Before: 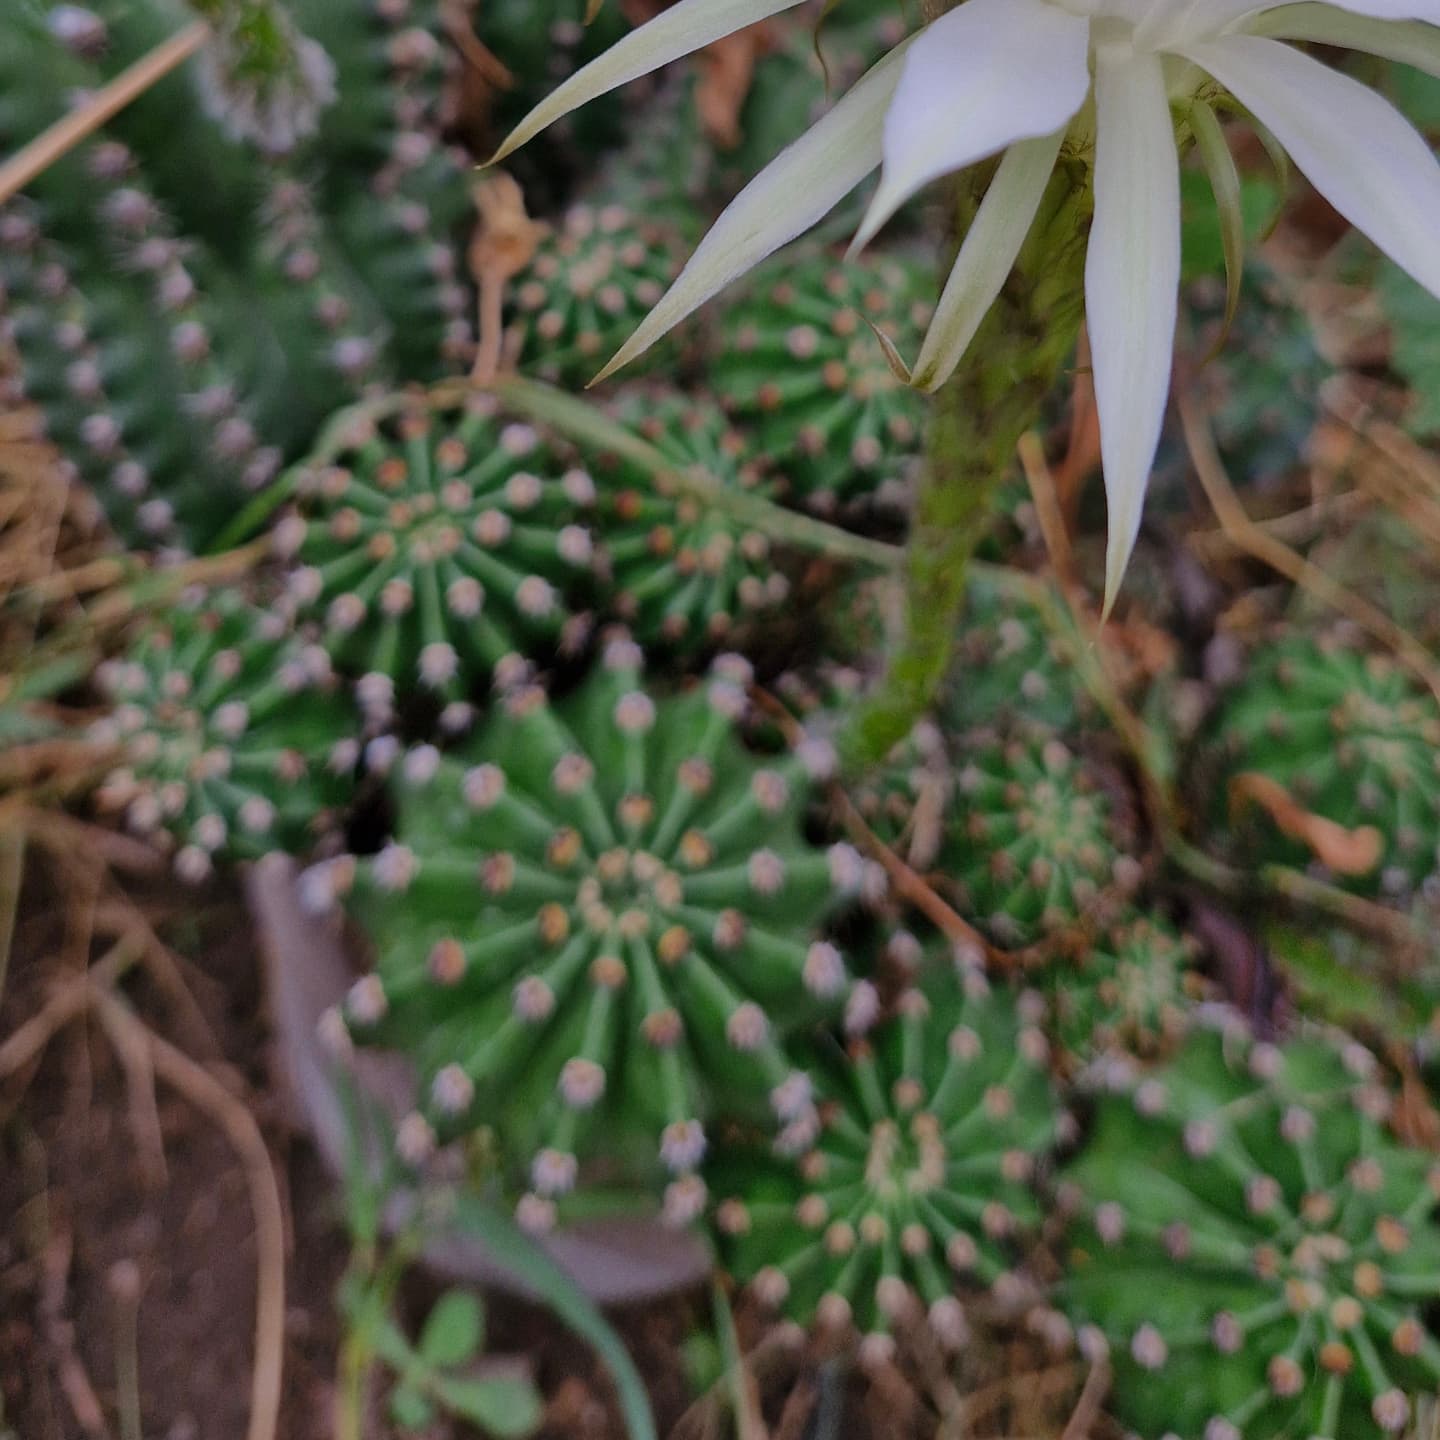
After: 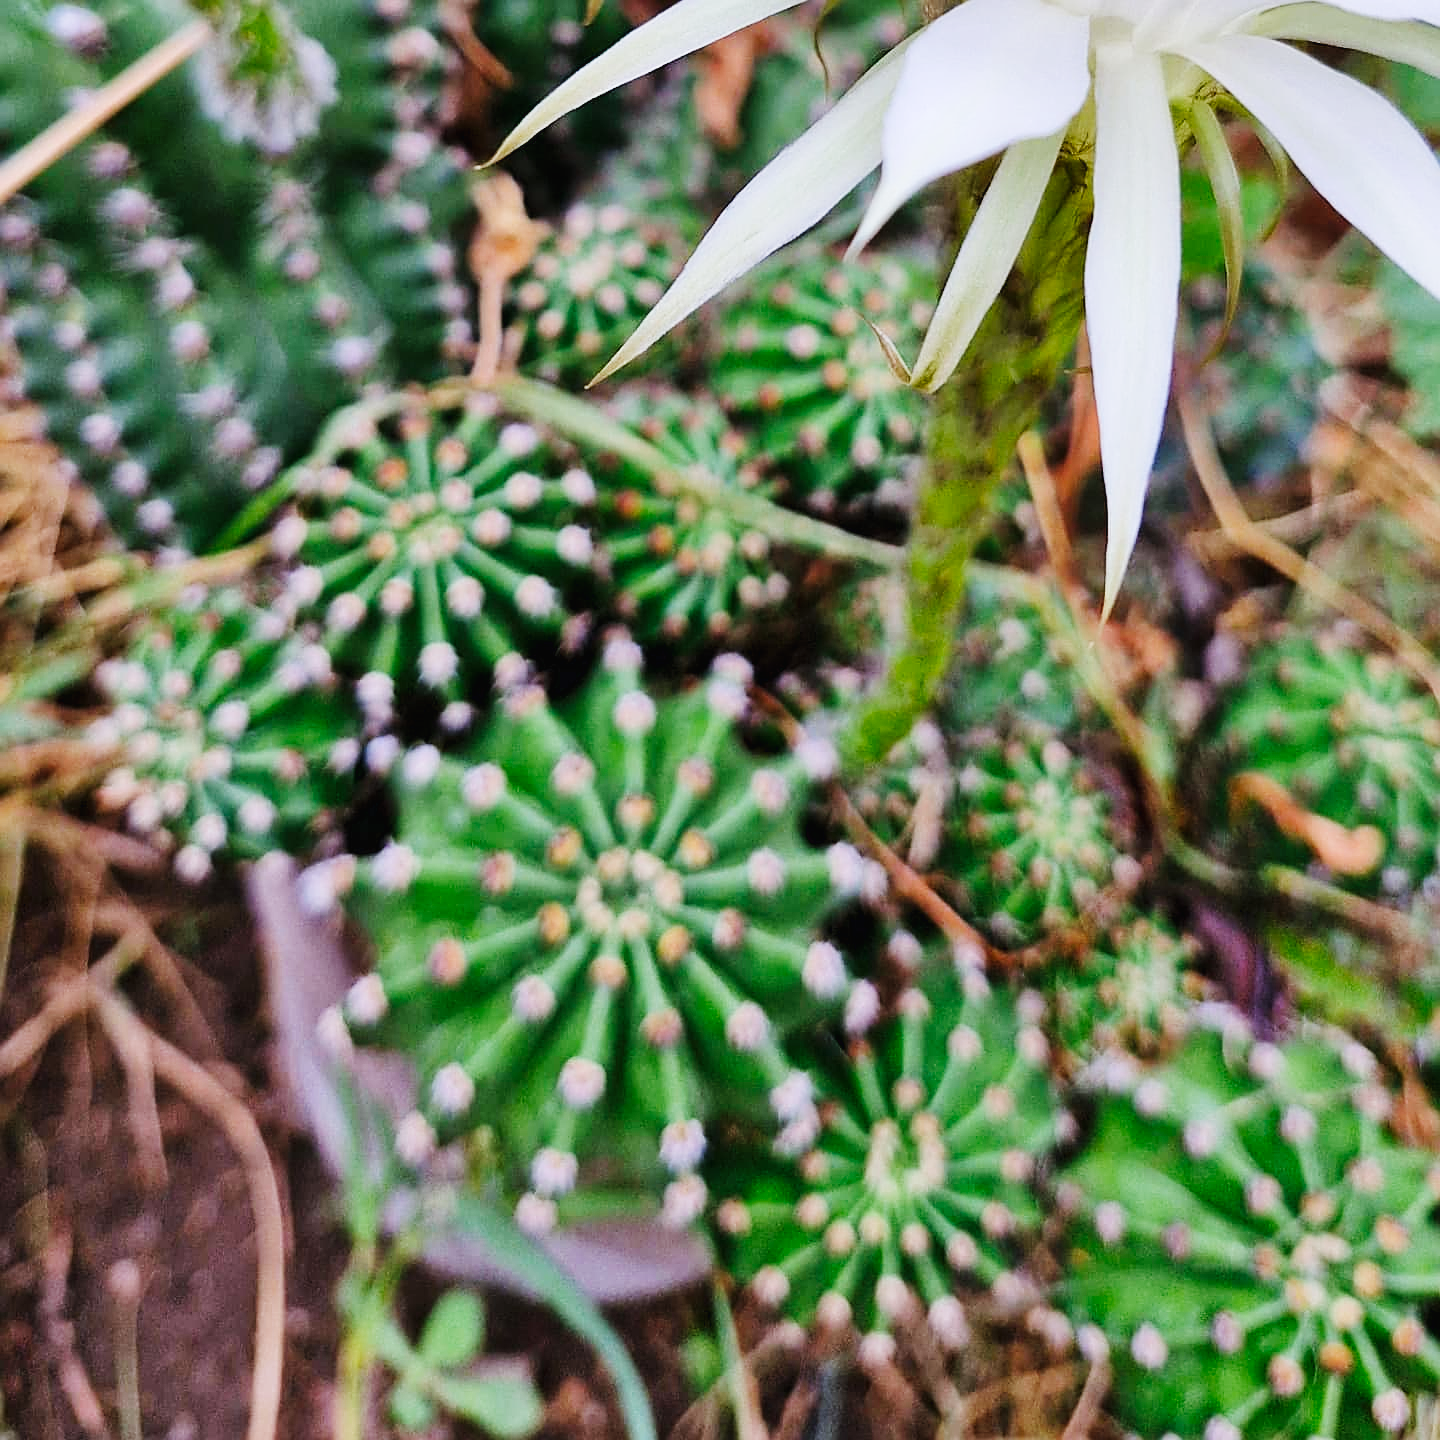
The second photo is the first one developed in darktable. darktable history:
white balance: red 0.974, blue 1.044
sharpen: on, module defaults
base curve: curves: ch0 [(0, 0.003) (0.001, 0.002) (0.006, 0.004) (0.02, 0.022) (0.048, 0.086) (0.094, 0.234) (0.162, 0.431) (0.258, 0.629) (0.385, 0.8) (0.548, 0.918) (0.751, 0.988) (1, 1)], preserve colors none
